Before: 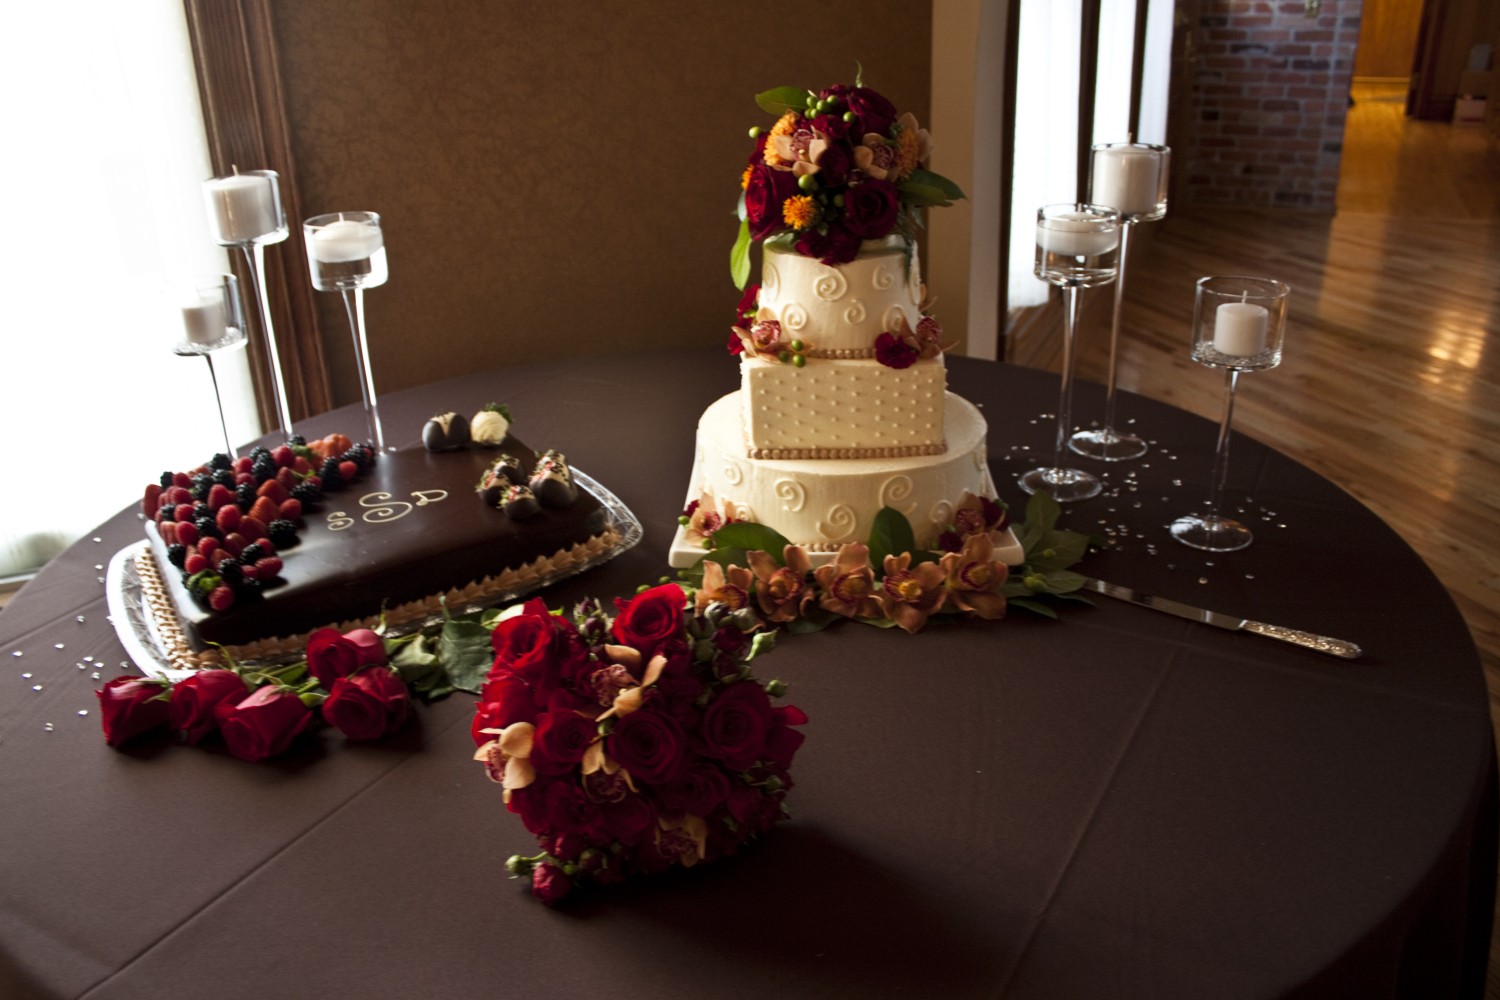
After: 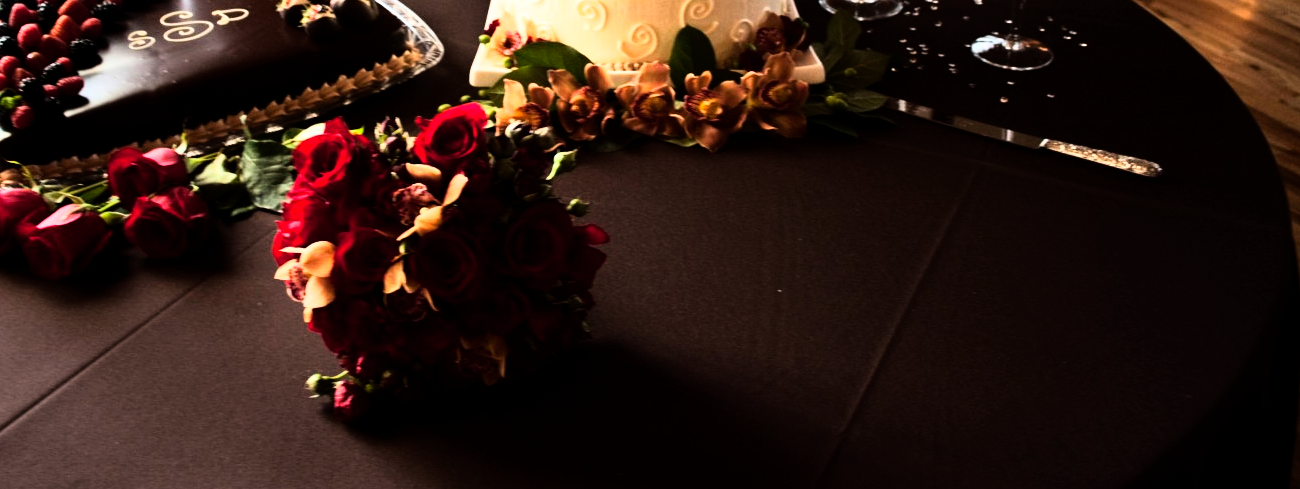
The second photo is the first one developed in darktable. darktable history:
crop and rotate: left 13.306%, top 48.129%, bottom 2.928%
rgb curve: curves: ch0 [(0, 0) (0.21, 0.15) (0.24, 0.21) (0.5, 0.75) (0.75, 0.96) (0.89, 0.99) (1, 1)]; ch1 [(0, 0.02) (0.21, 0.13) (0.25, 0.2) (0.5, 0.67) (0.75, 0.9) (0.89, 0.97) (1, 1)]; ch2 [(0, 0.02) (0.21, 0.13) (0.25, 0.2) (0.5, 0.67) (0.75, 0.9) (0.89, 0.97) (1, 1)], compensate middle gray true
